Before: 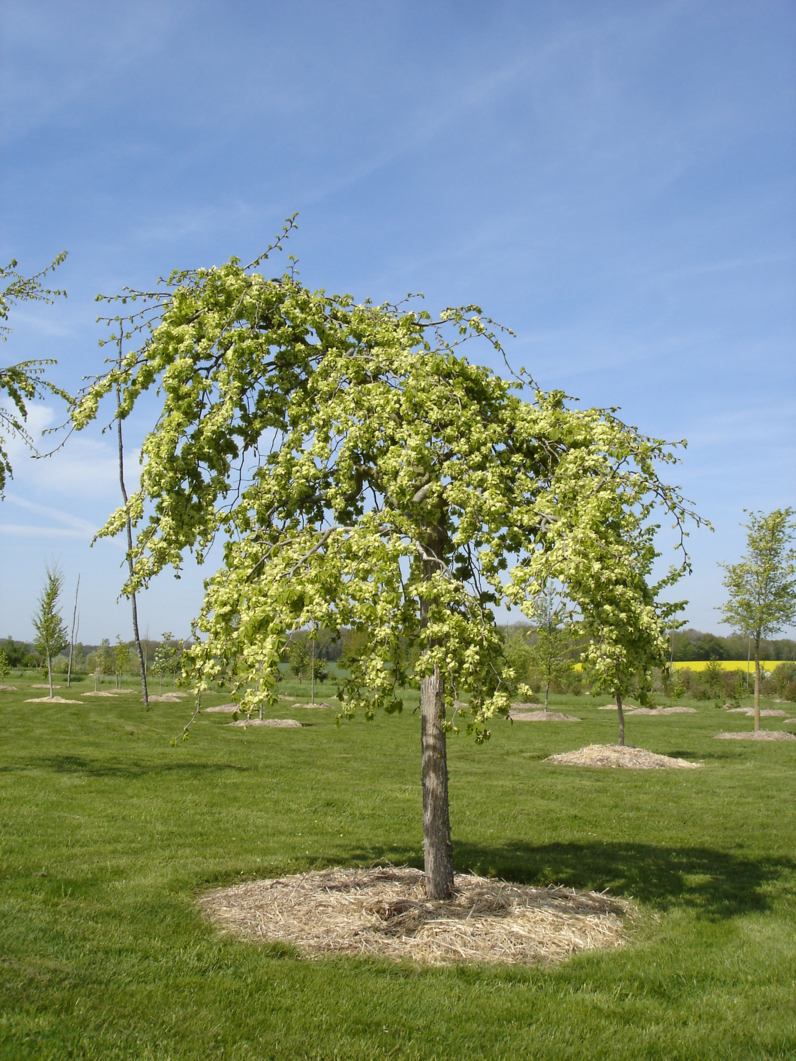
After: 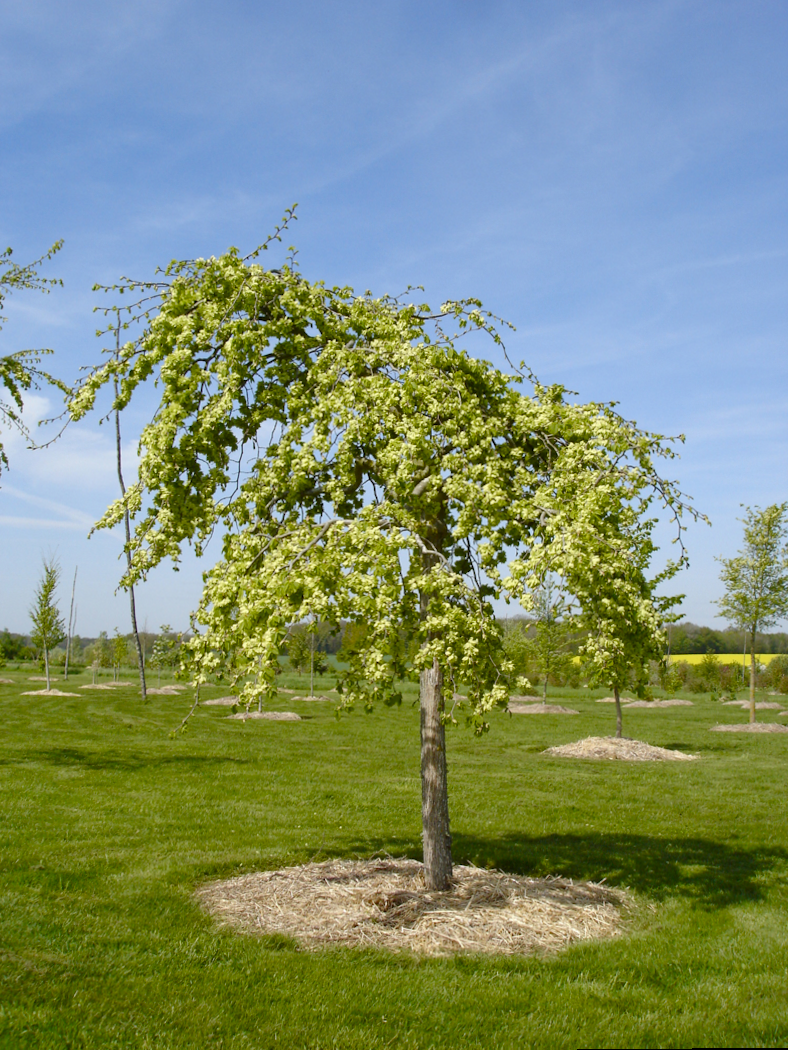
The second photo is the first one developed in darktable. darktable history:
rotate and perspective: rotation 0.174°, lens shift (vertical) 0.013, lens shift (horizontal) 0.019, shear 0.001, automatic cropping original format, crop left 0.007, crop right 0.991, crop top 0.016, crop bottom 0.997
color balance rgb: perceptual saturation grading › global saturation 20%, perceptual saturation grading › highlights -25%, perceptual saturation grading › shadows 25%
